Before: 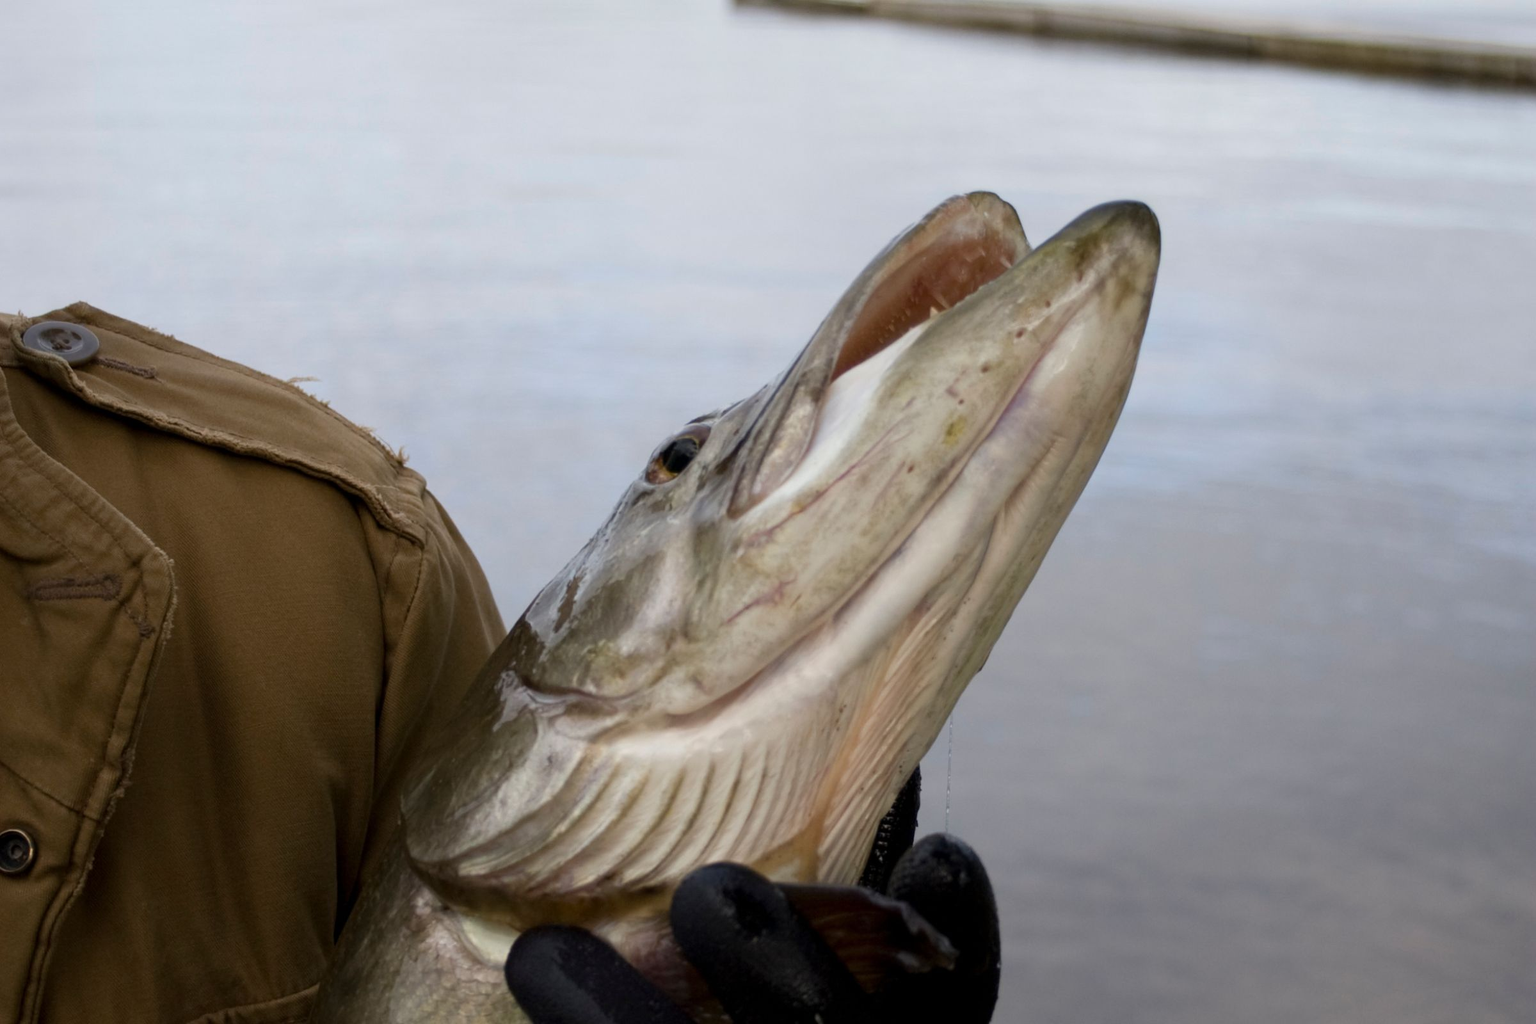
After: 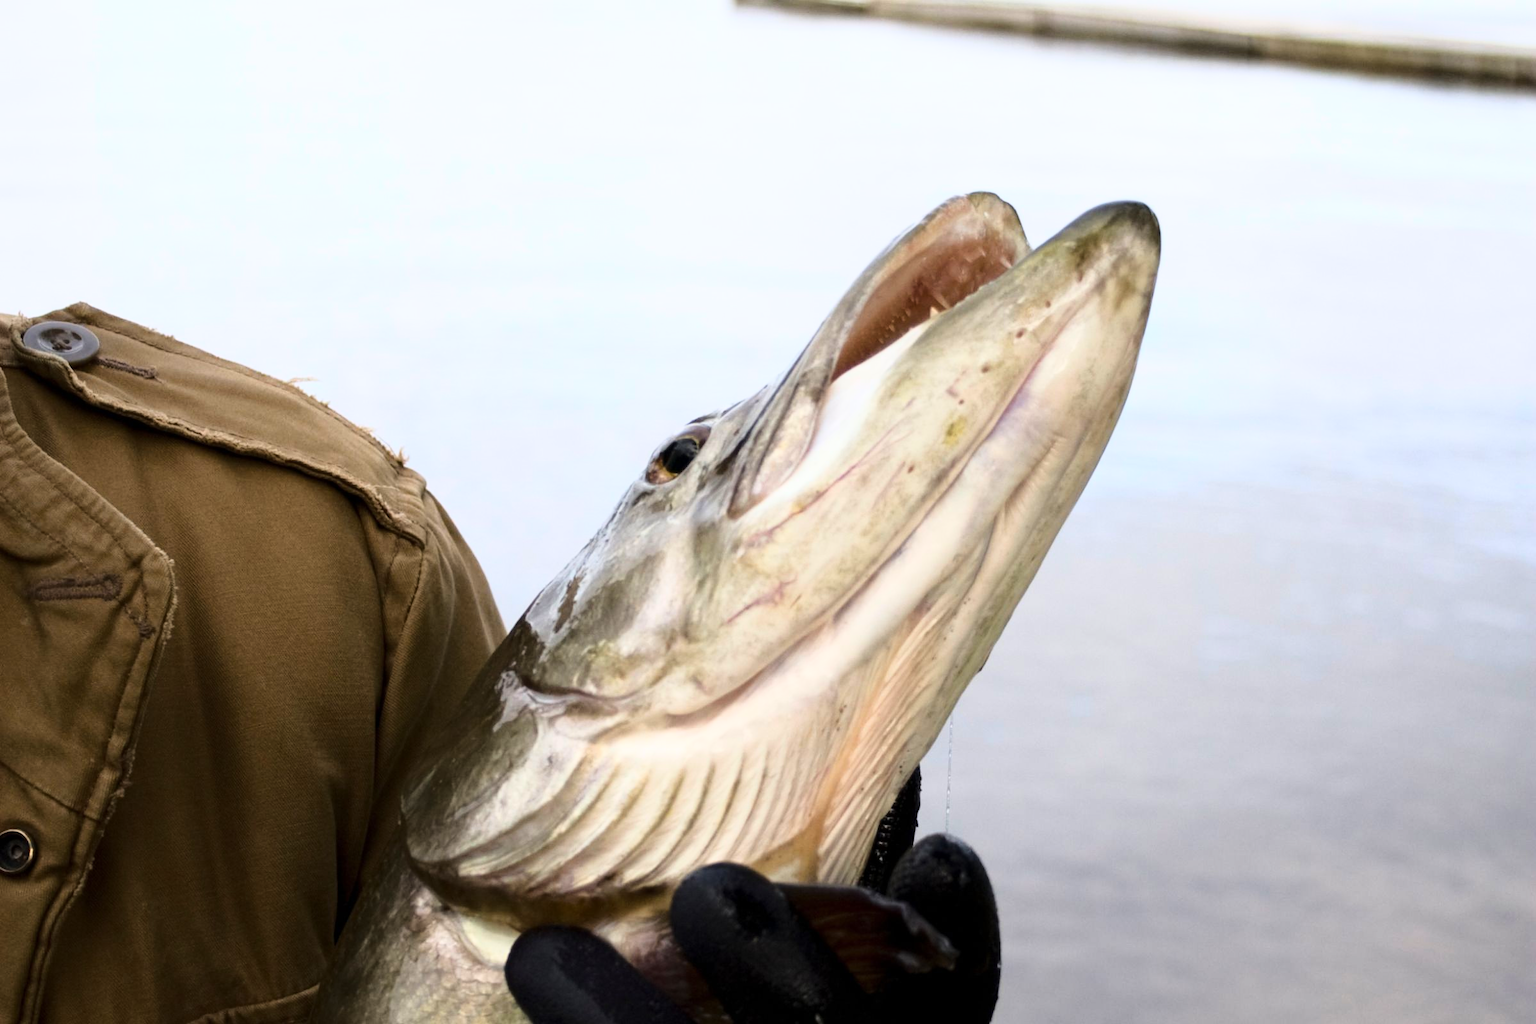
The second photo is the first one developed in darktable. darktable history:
base curve: curves: ch0 [(0, 0) (0.026, 0.03) (0.109, 0.232) (0.351, 0.748) (0.669, 0.968) (1, 1)]
